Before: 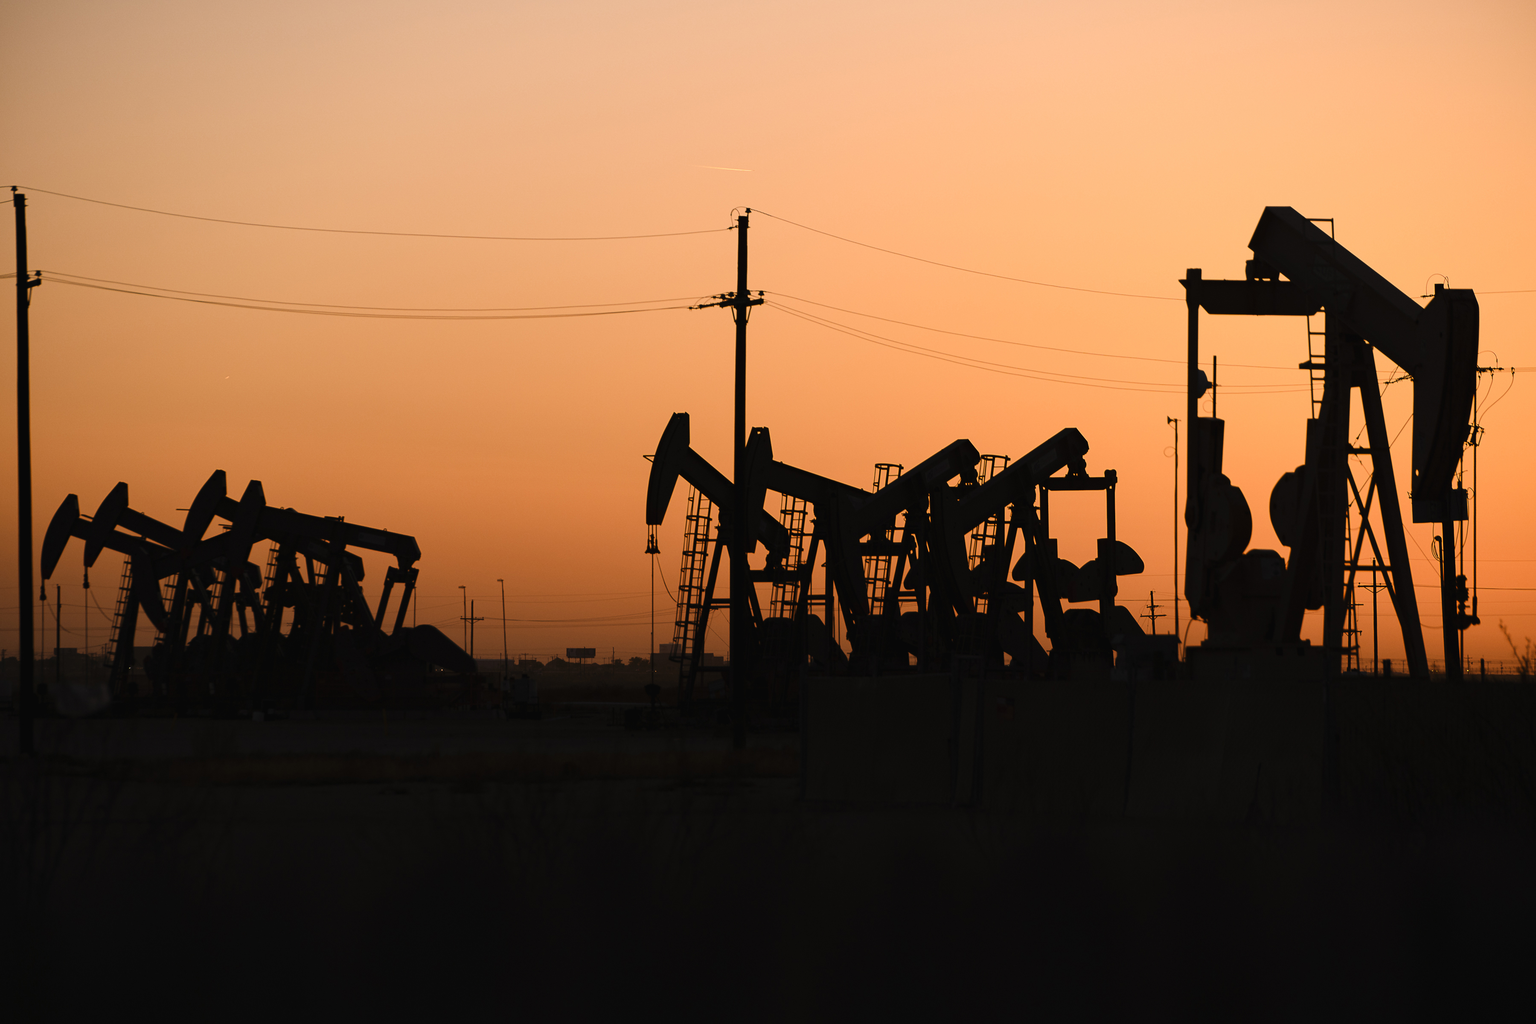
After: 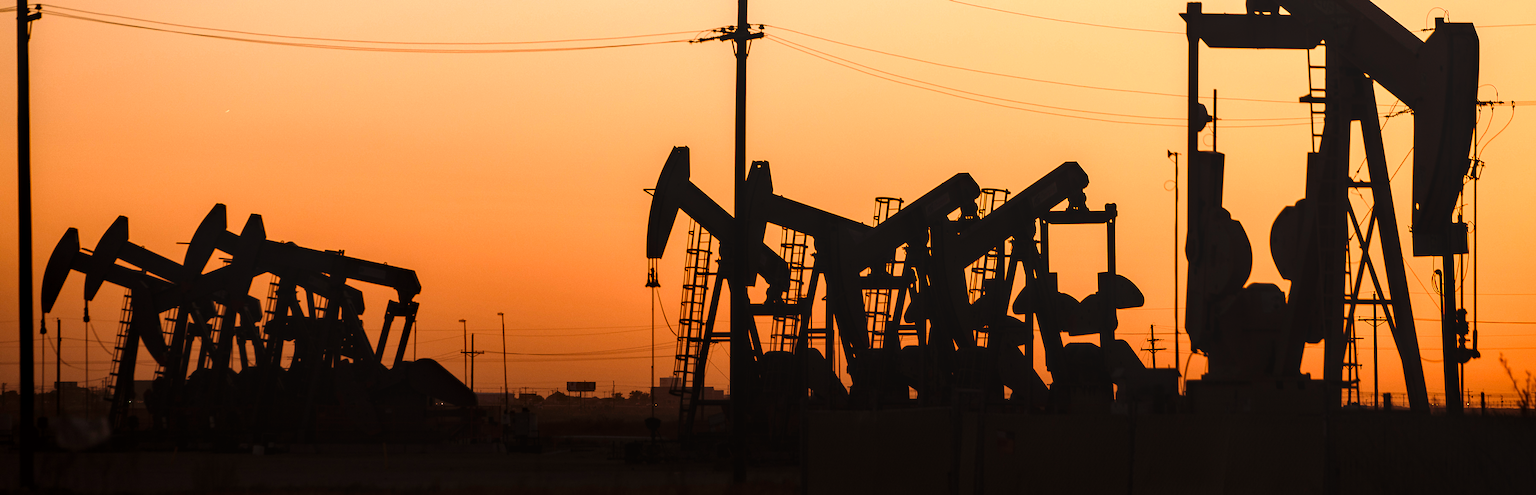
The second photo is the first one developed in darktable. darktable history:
white balance: red 0.931, blue 1.11
tone equalizer: on, module defaults
exposure: black level correction 0, exposure 0.7 EV, compensate exposure bias true, compensate highlight preservation false
crop and rotate: top 26.056%, bottom 25.543%
color calibration: illuminant as shot in camera, x 0.358, y 0.373, temperature 4628.91 K
local contrast: detail 130%
color balance rgb: shadows lift › chroma 4.41%, shadows lift › hue 27°, power › chroma 2.5%, power › hue 70°, highlights gain › chroma 1%, highlights gain › hue 27°, saturation formula JzAzBz (2021)
